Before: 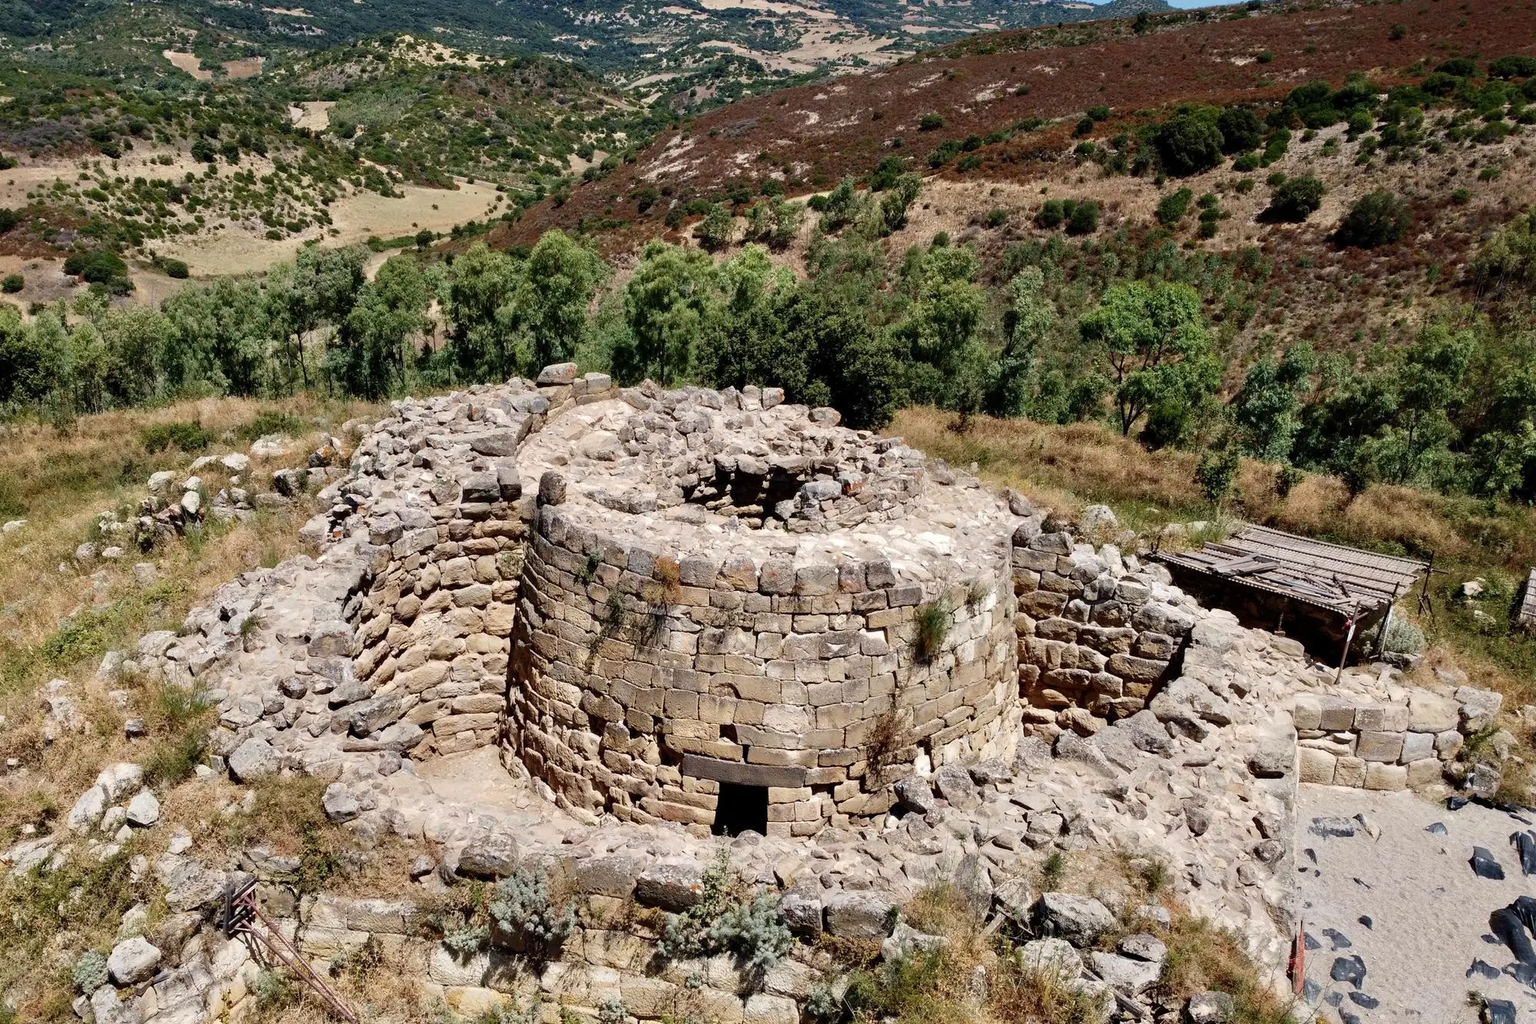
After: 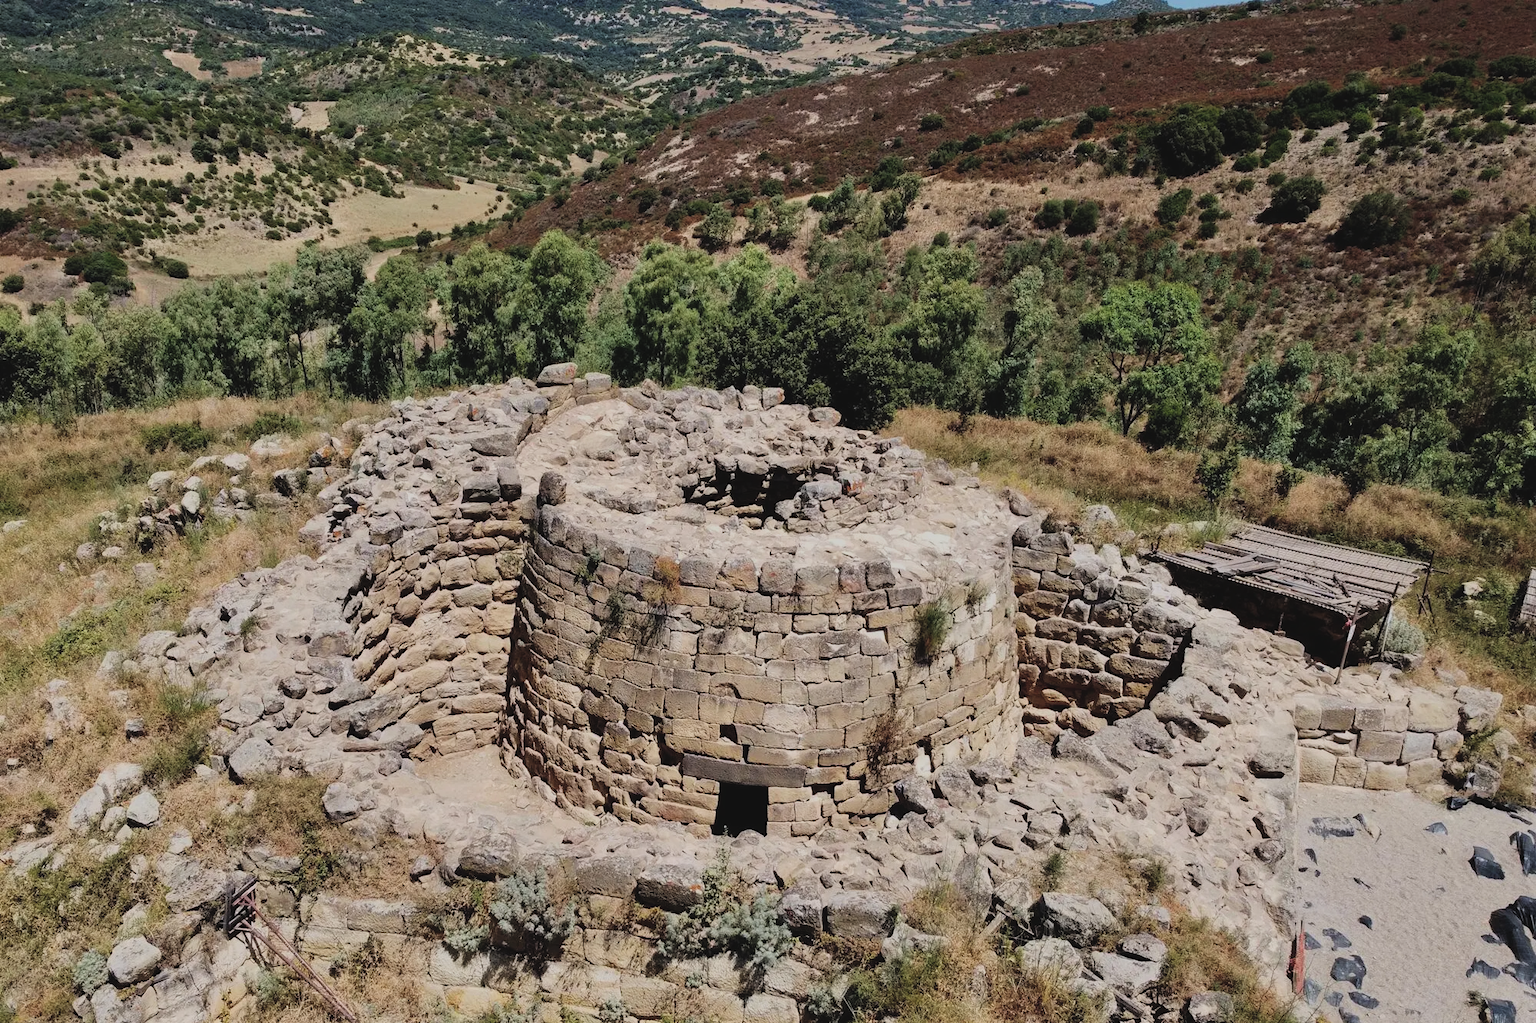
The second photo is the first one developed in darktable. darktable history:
filmic rgb: black relative exposure -7.65 EV, white relative exposure 4.56 EV, hardness 3.61, color science v6 (2022)
exposure: black level correction -0.015, exposure -0.125 EV, compensate highlight preservation false
